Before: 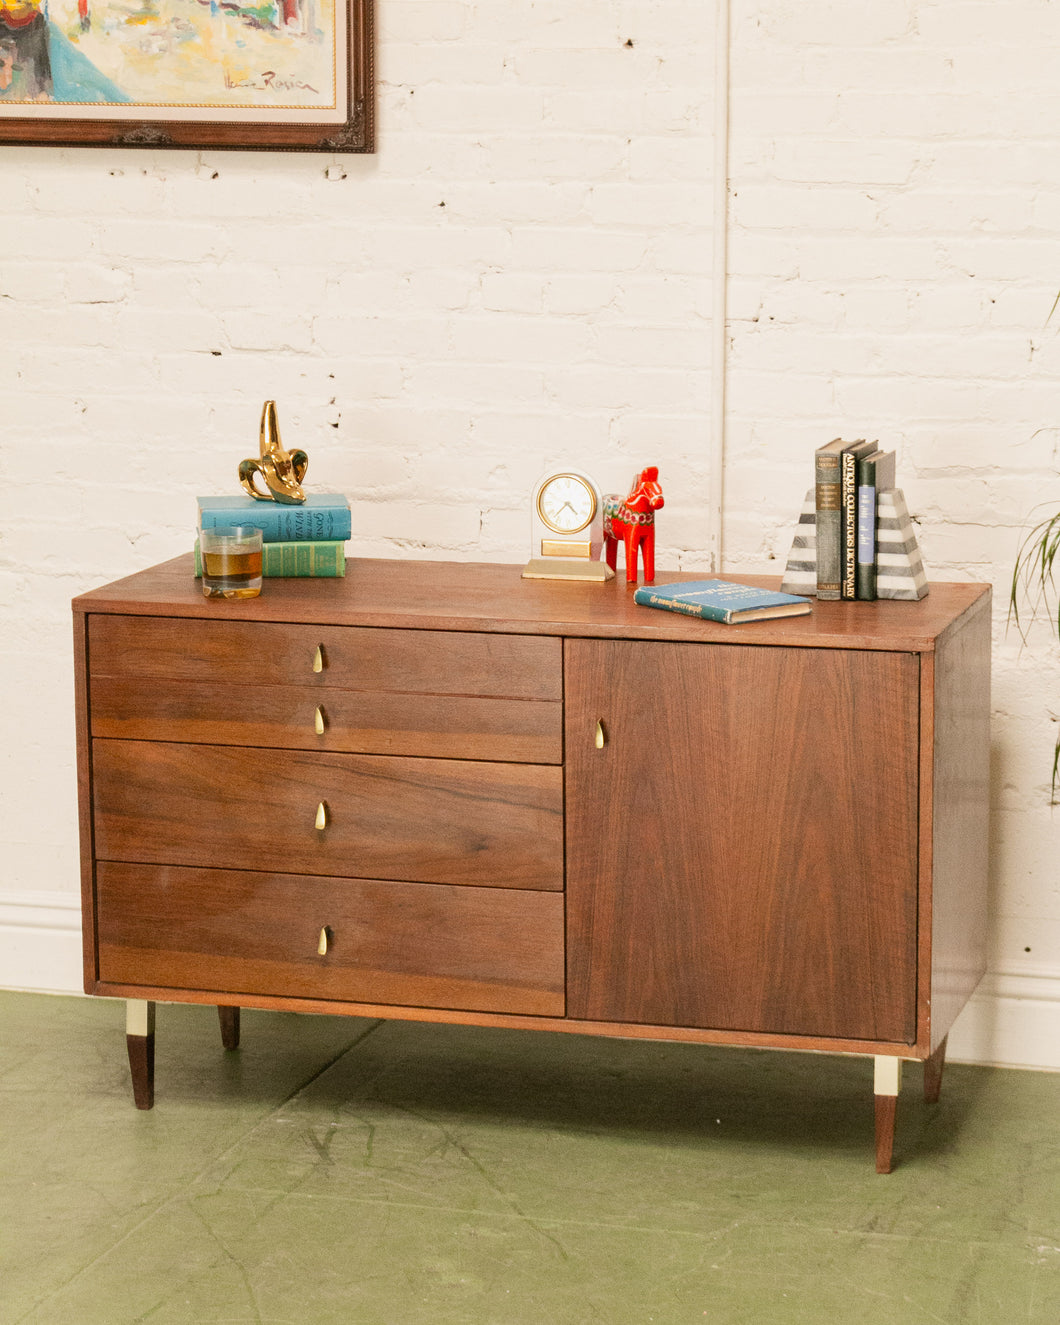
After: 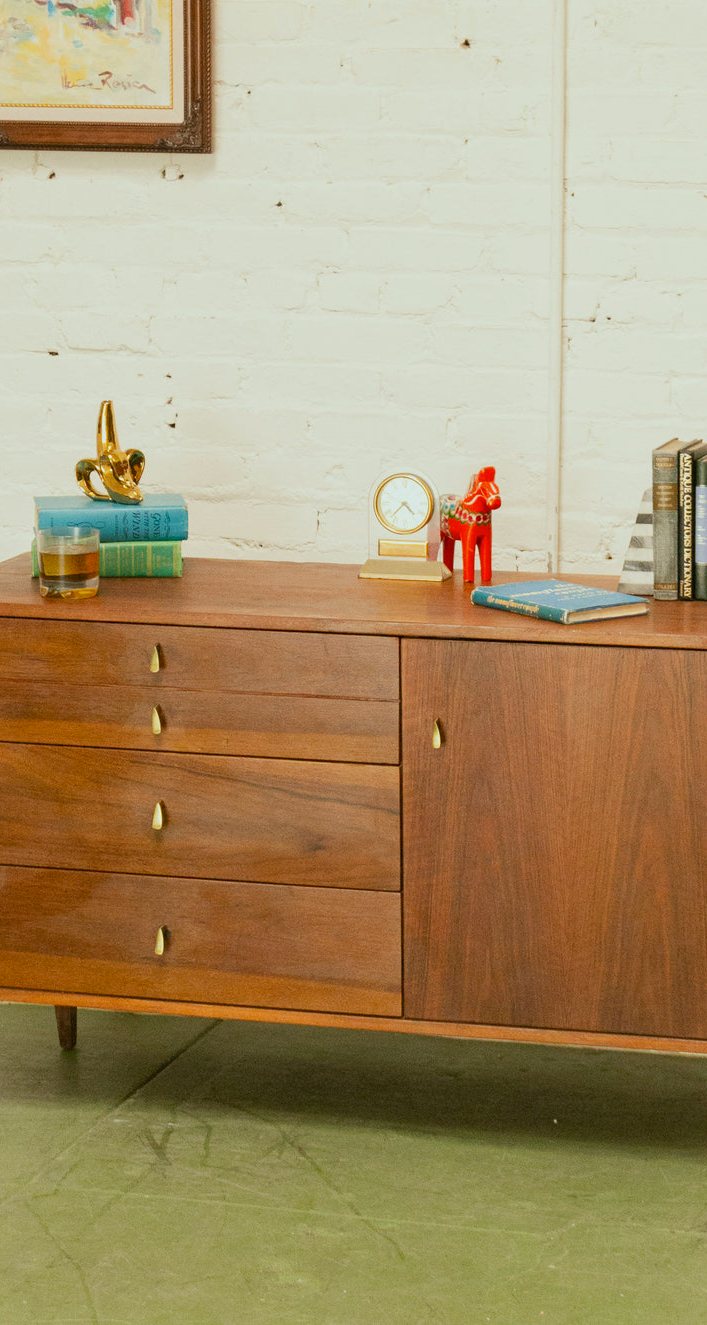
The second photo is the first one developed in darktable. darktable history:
crop: left 15.405%, right 17.841%
color balance rgb: perceptual saturation grading › global saturation 16.15%, contrast -9.652%
color correction: highlights a* -6.63, highlights b* 0.575
